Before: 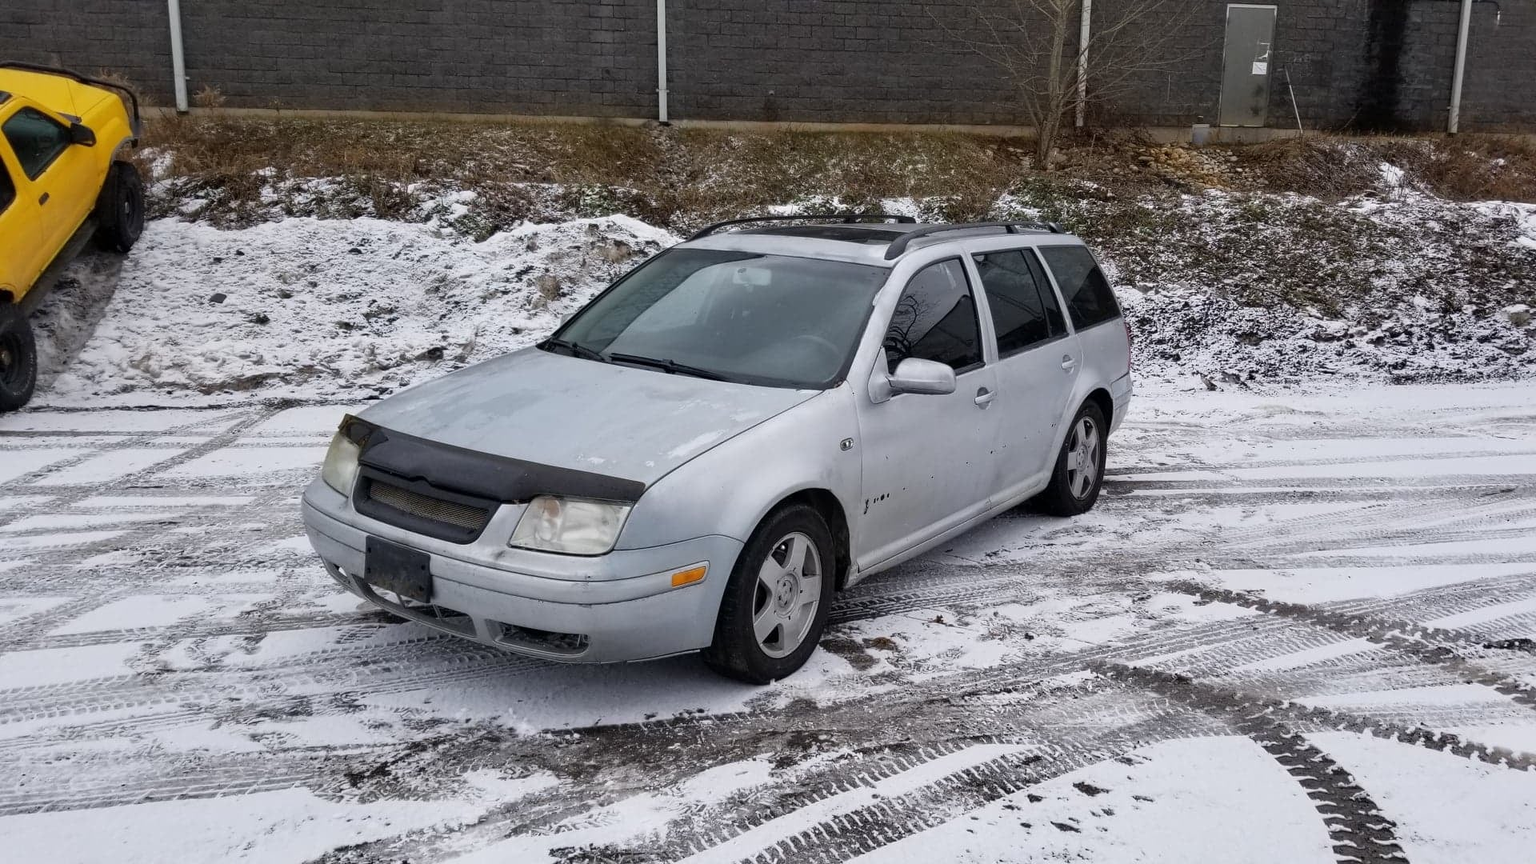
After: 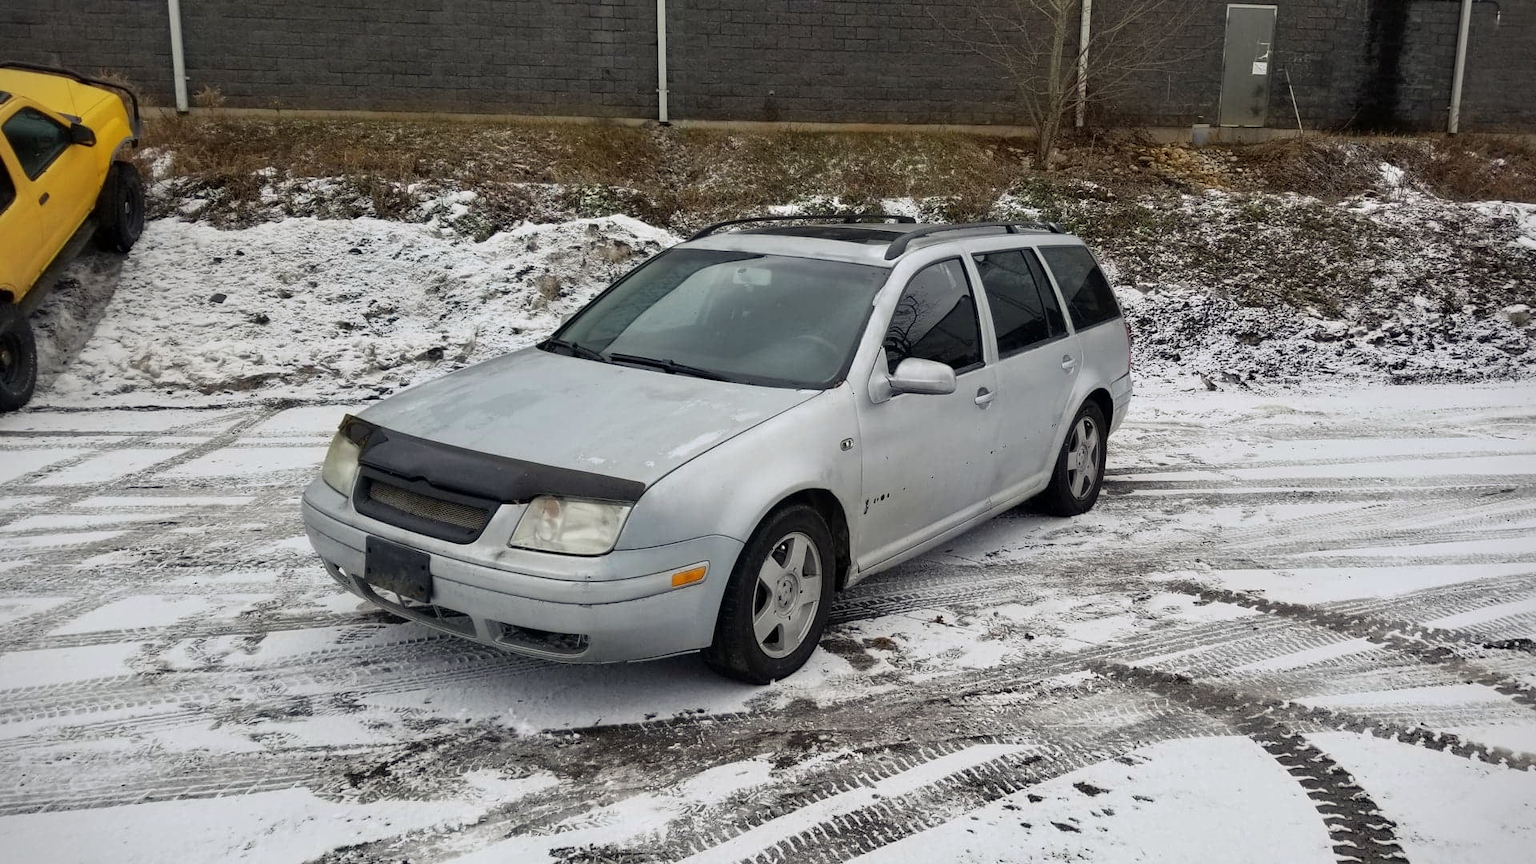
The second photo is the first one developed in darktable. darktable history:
rgb curve: curves: ch2 [(0, 0) (0.567, 0.512) (1, 1)], mode RGB, independent channels
vignetting: fall-off start 91.19%
